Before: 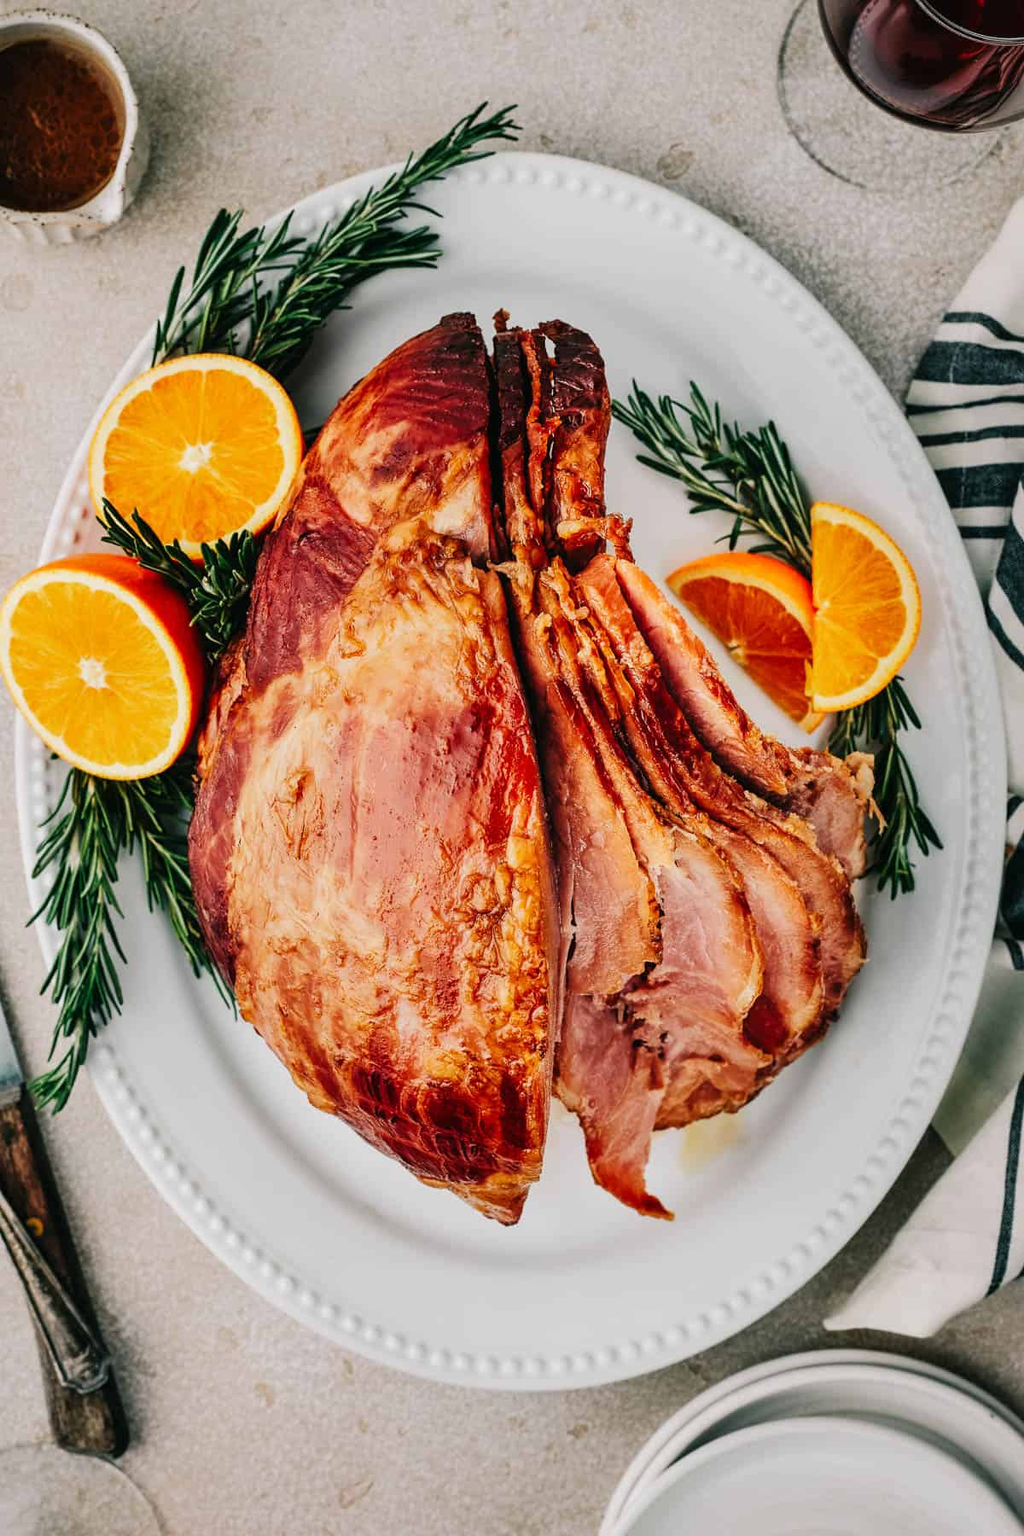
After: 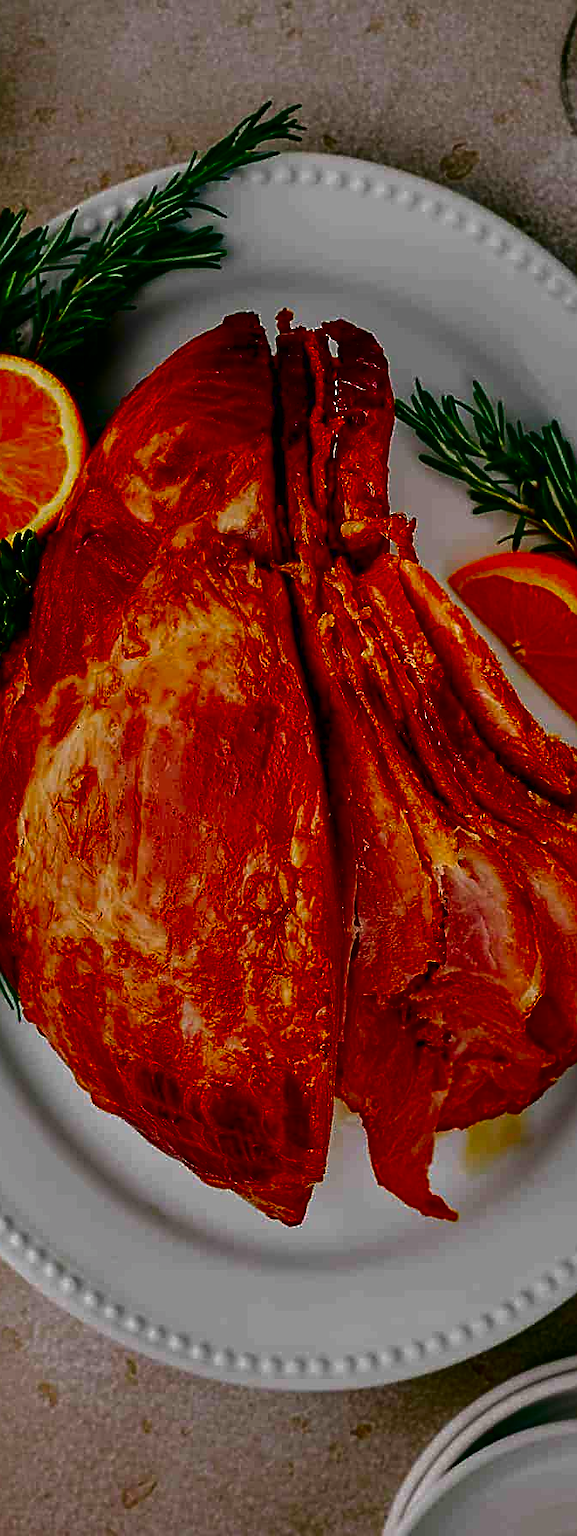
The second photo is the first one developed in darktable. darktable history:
crop: left 21.242%, right 22.301%
sharpen: on, module defaults
contrast brightness saturation: brightness -0.991, saturation 0.991
